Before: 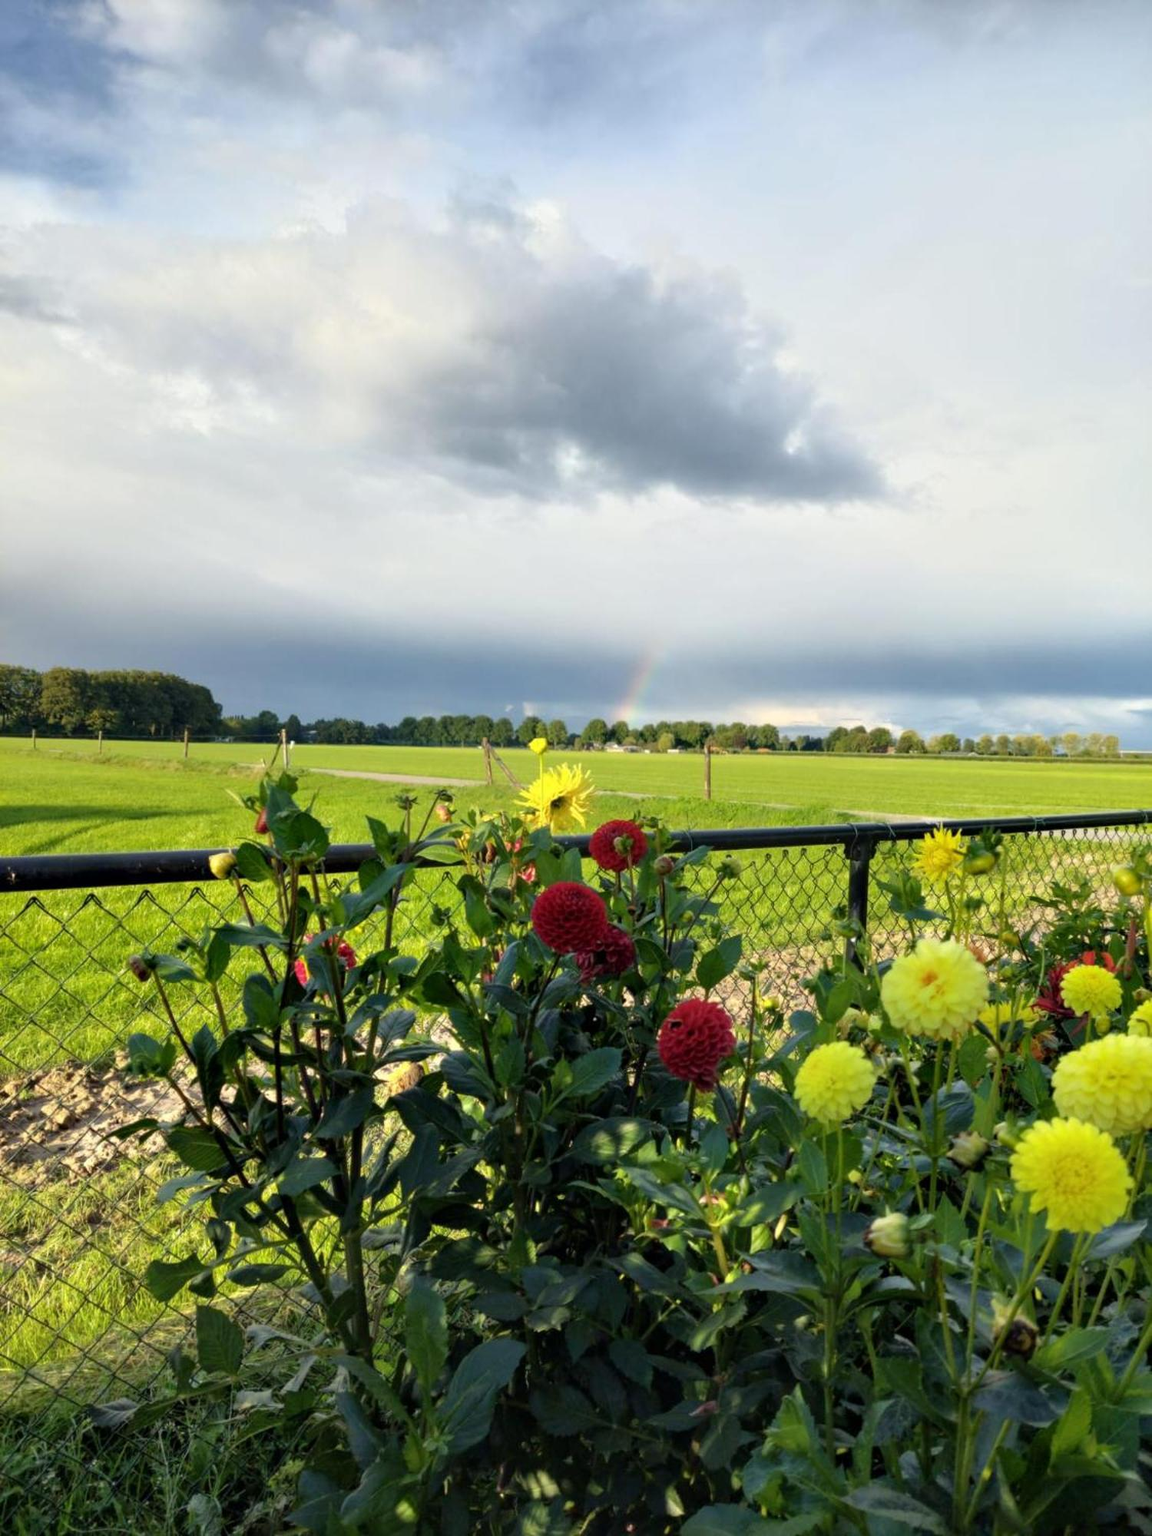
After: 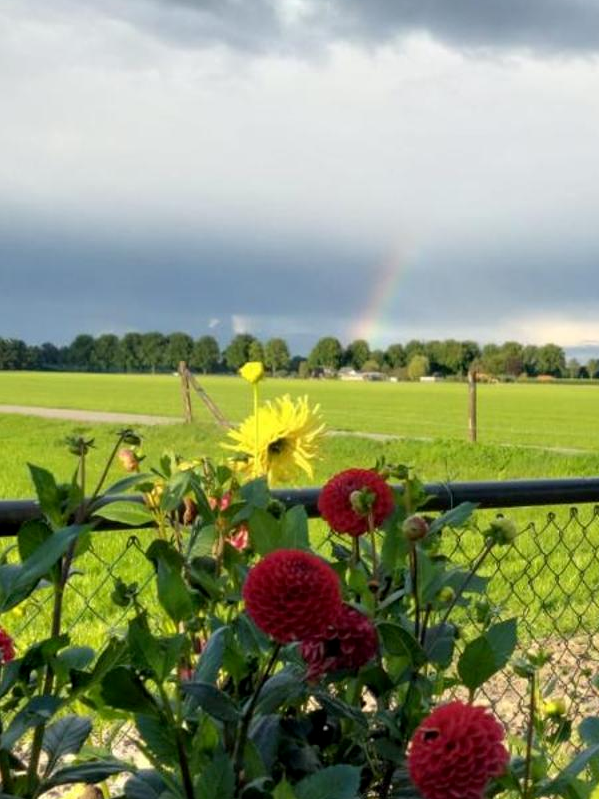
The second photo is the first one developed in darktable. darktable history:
crop: left 30%, top 30%, right 30%, bottom 30%
exposure: black level correction 0.001, compensate highlight preservation false
